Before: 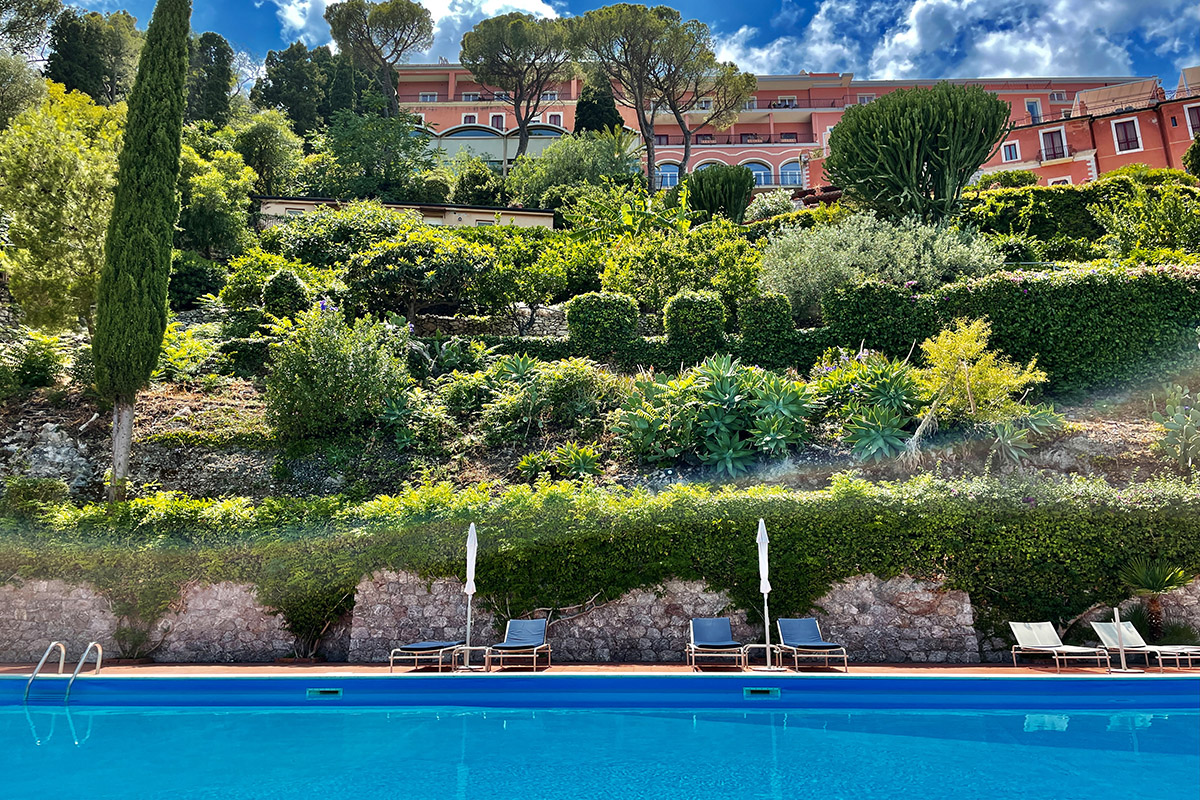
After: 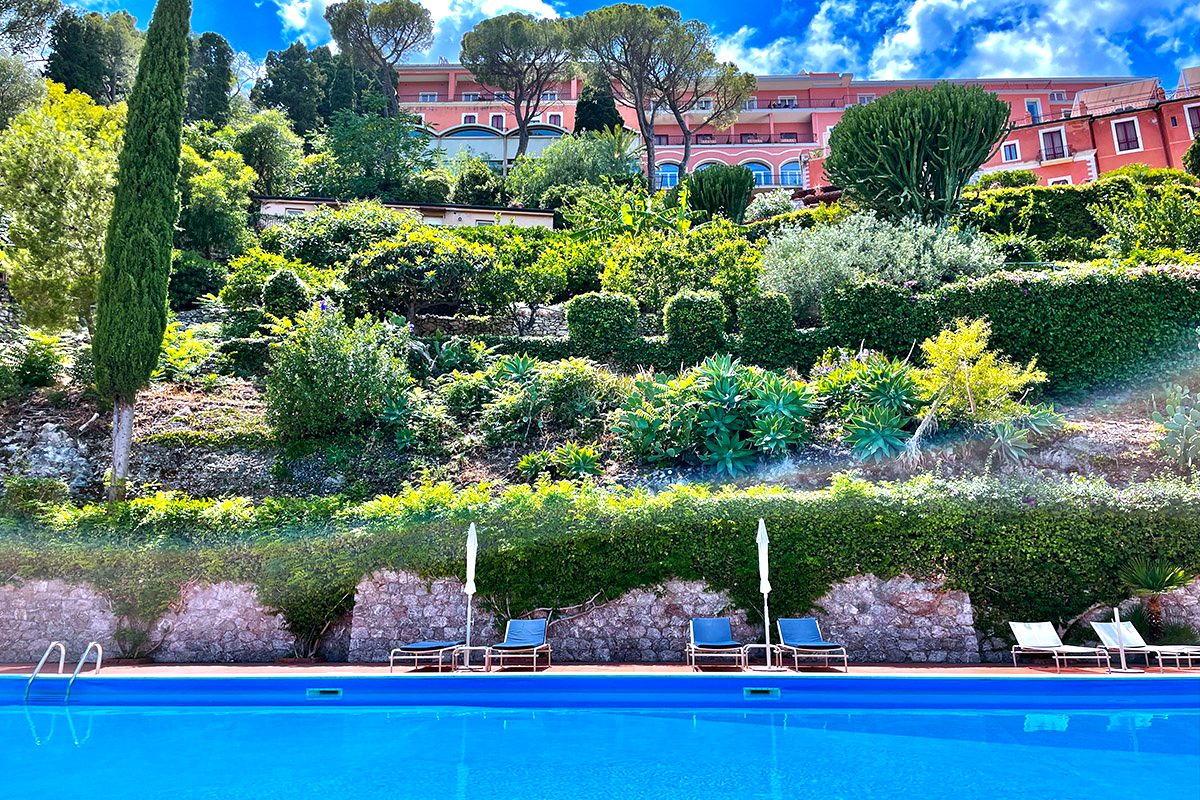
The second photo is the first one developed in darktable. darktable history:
exposure: black level correction 0.001, exposure 0.498 EV, compensate highlight preservation false
color calibration: gray › normalize channels true, illuminant as shot in camera, x 0.377, y 0.393, temperature 4199.38 K, gamut compression 0.003
